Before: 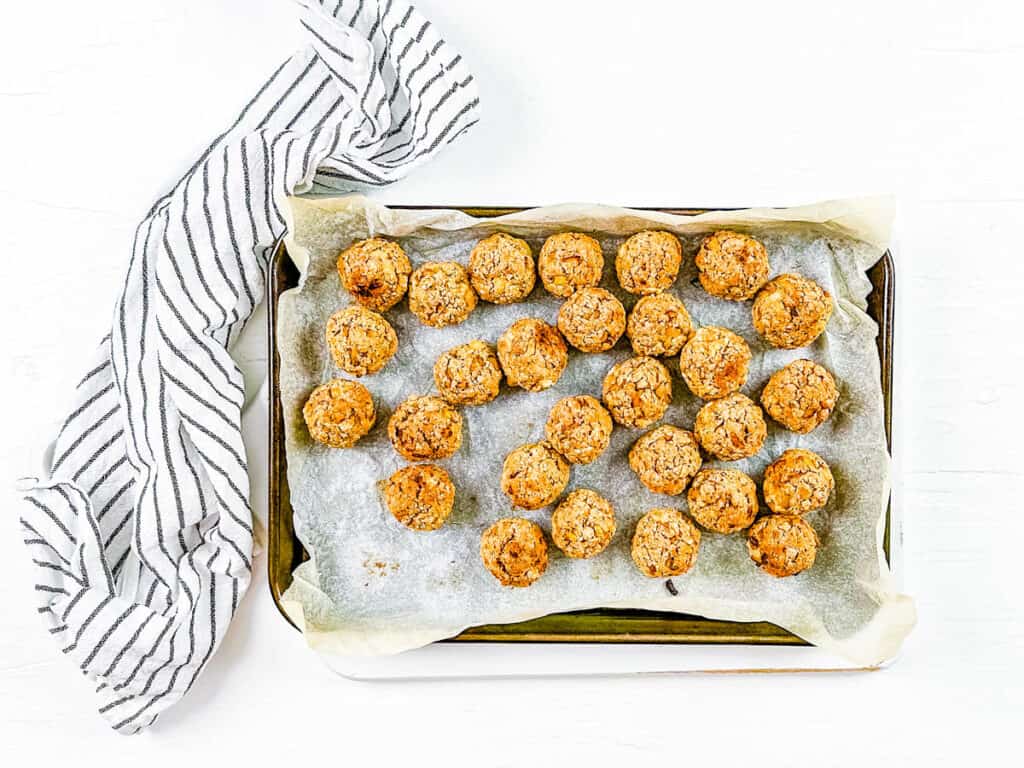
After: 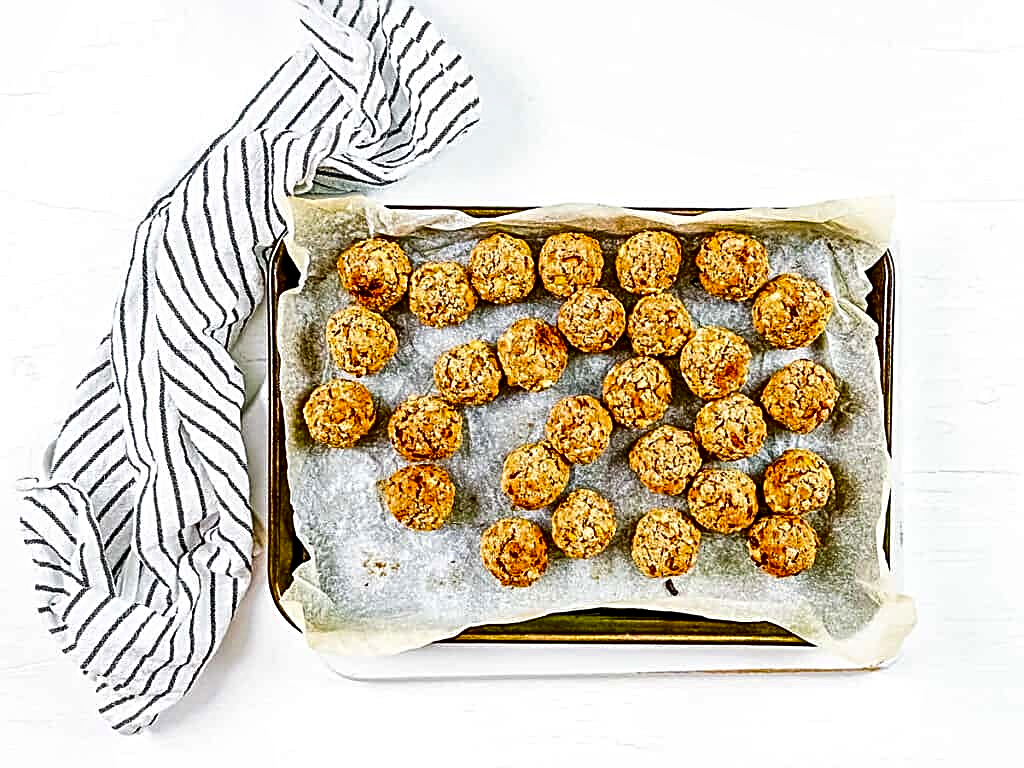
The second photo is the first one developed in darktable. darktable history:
sharpen: radius 2.817, amount 0.715
contrast brightness saturation: contrast 0.13, brightness -0.24, saturation 0.14
local contrast: highlights 100%, shadows 100%, detail 120%, midtone range 0.2
